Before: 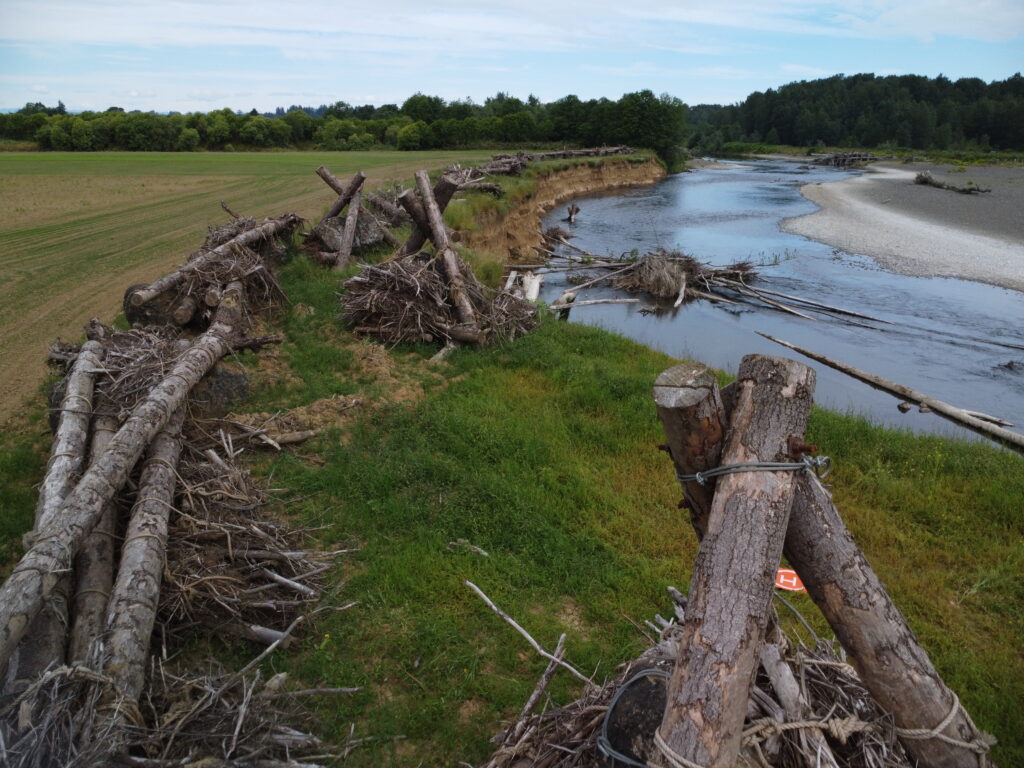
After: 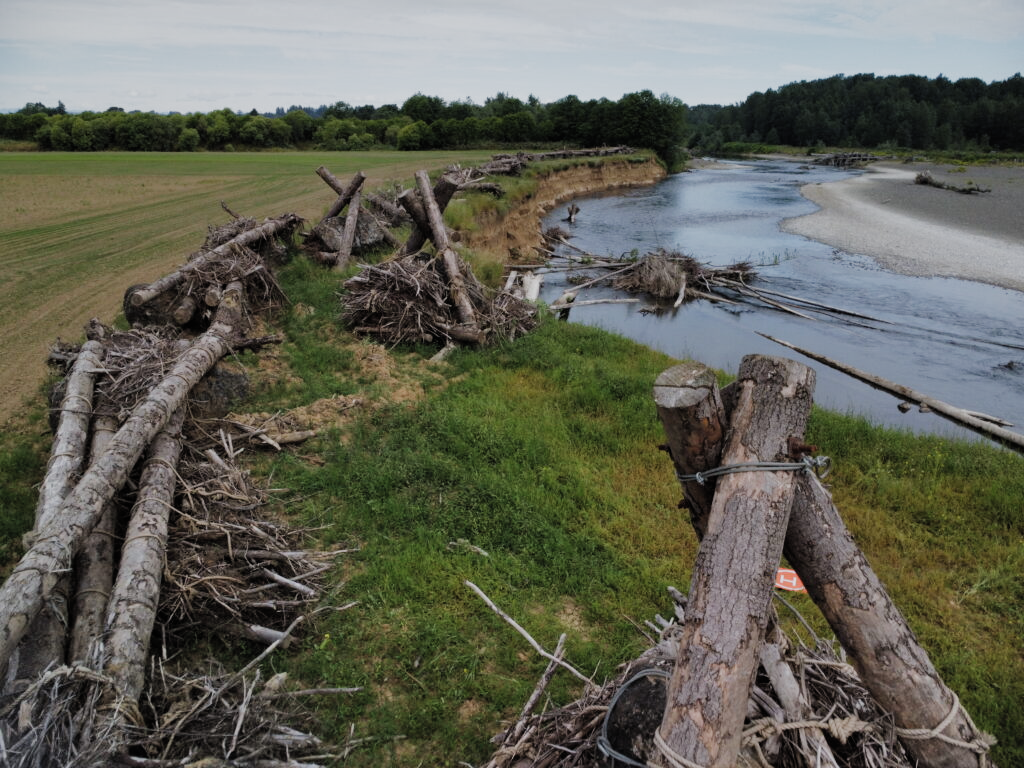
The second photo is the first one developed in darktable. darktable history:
shadows and highlights: low approximation 0.01, soften with gaussian
filmic rgb: black relative exposure -7.65 EV, white relative exposure 4.56 EV, threshold 3.03 EV, hardness 3.61, contrast 1.052, preserve chrominance RGB euclidean norm (legacy), color science v4 (2020), enable highlight reconstruction true
